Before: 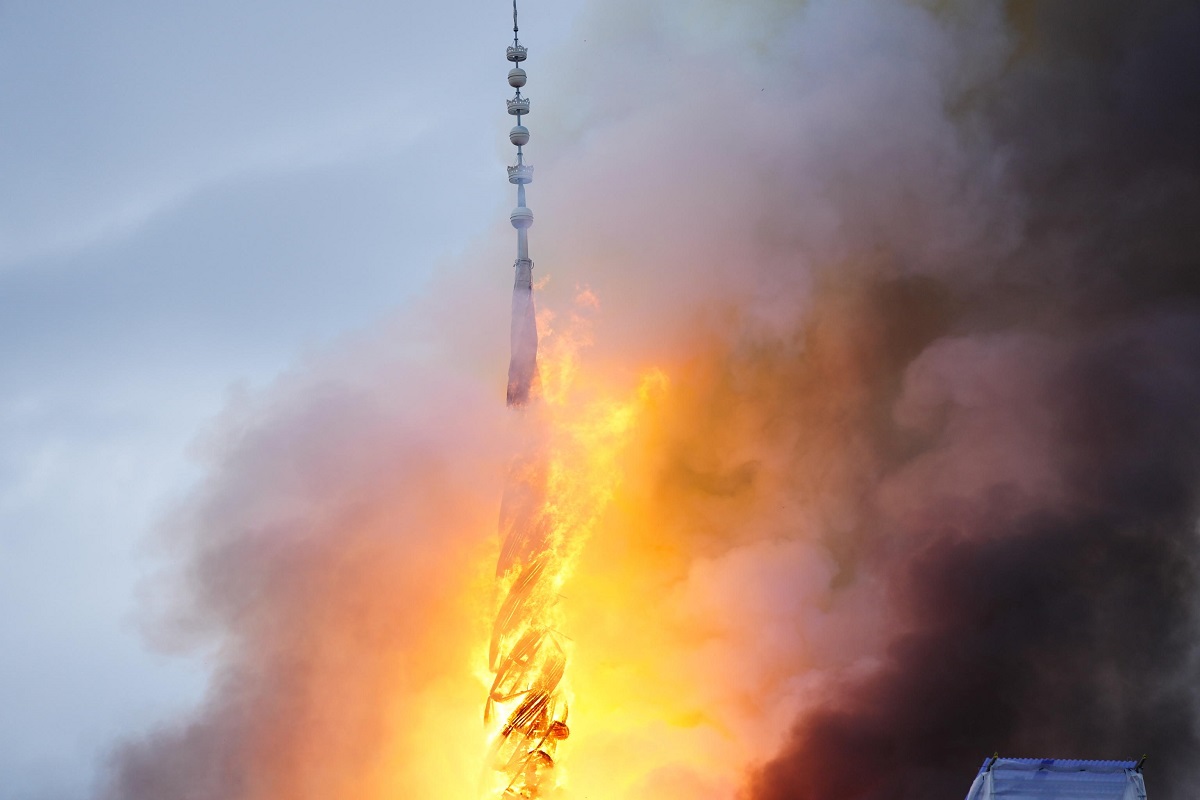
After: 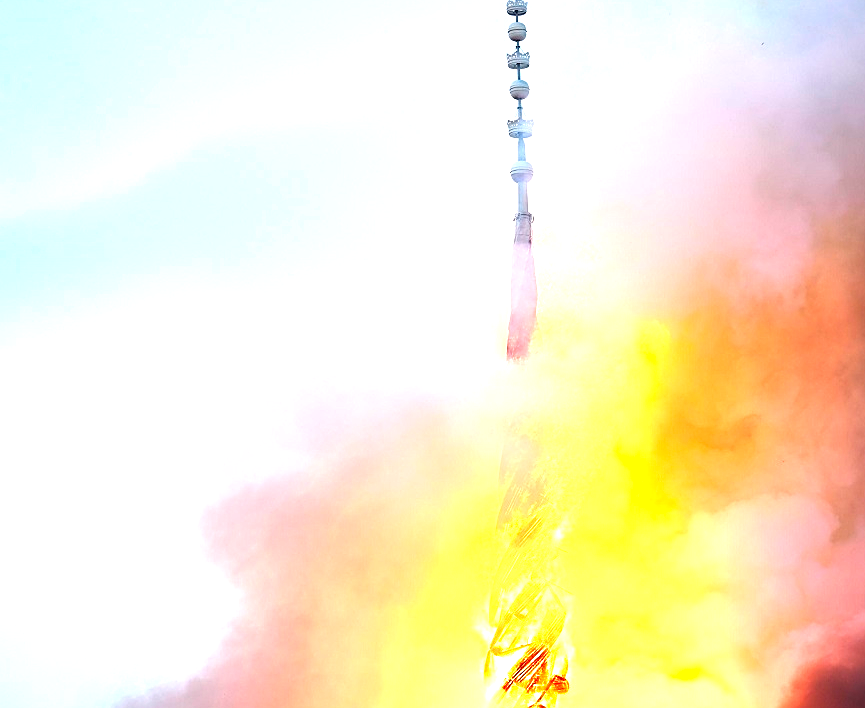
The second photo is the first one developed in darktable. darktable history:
crop: top 5.758%, right 27.887%, bottom 5.72%
sharpen: on, module defaults
exposure: black level correction 0, exposure 1.387 EV, compensate highlight preservation false
